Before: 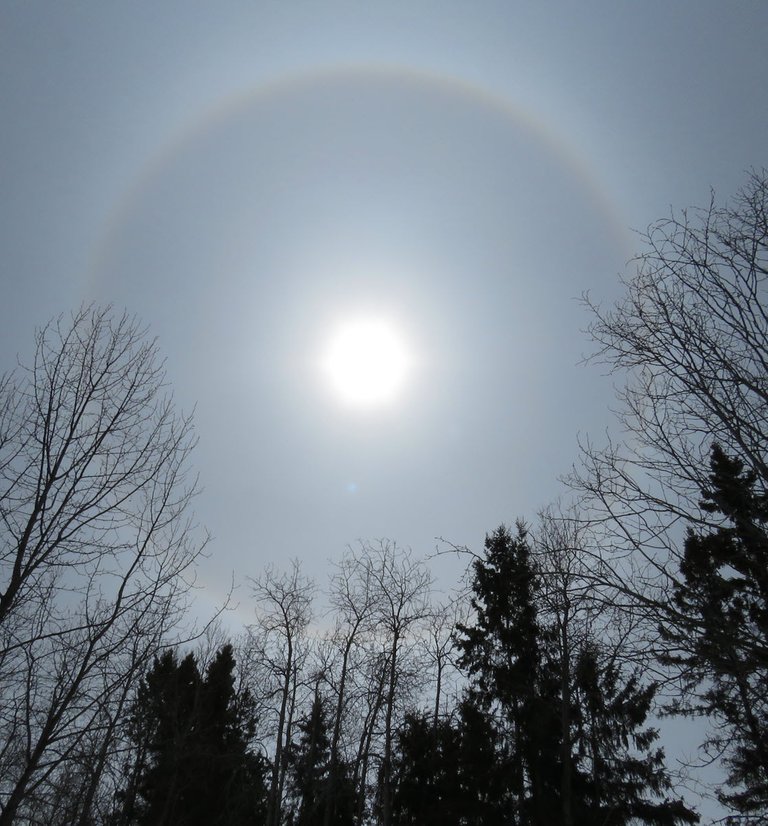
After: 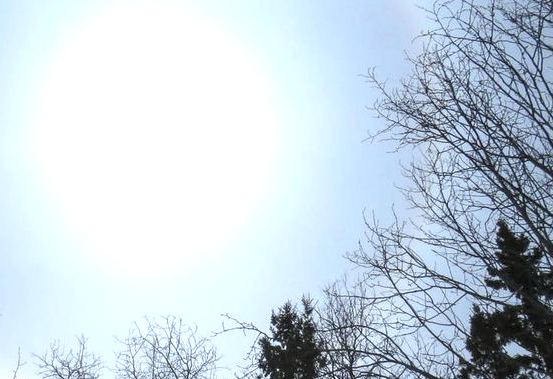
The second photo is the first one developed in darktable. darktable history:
local contrast: on, module defaults
white balance: red 0.976, blue 1.04
shadows and highlights: radius 334.93, shadows 63.48, highlights 6.06, compress 87.7%, highlights color adjustment 39.73%, soften with gaussian
exposure: black level correction 0, exposure 1.2 EV, compensate highlight preservation false
crop and rotate: left 27.938%, top 27.046%, bottom 27.046%
